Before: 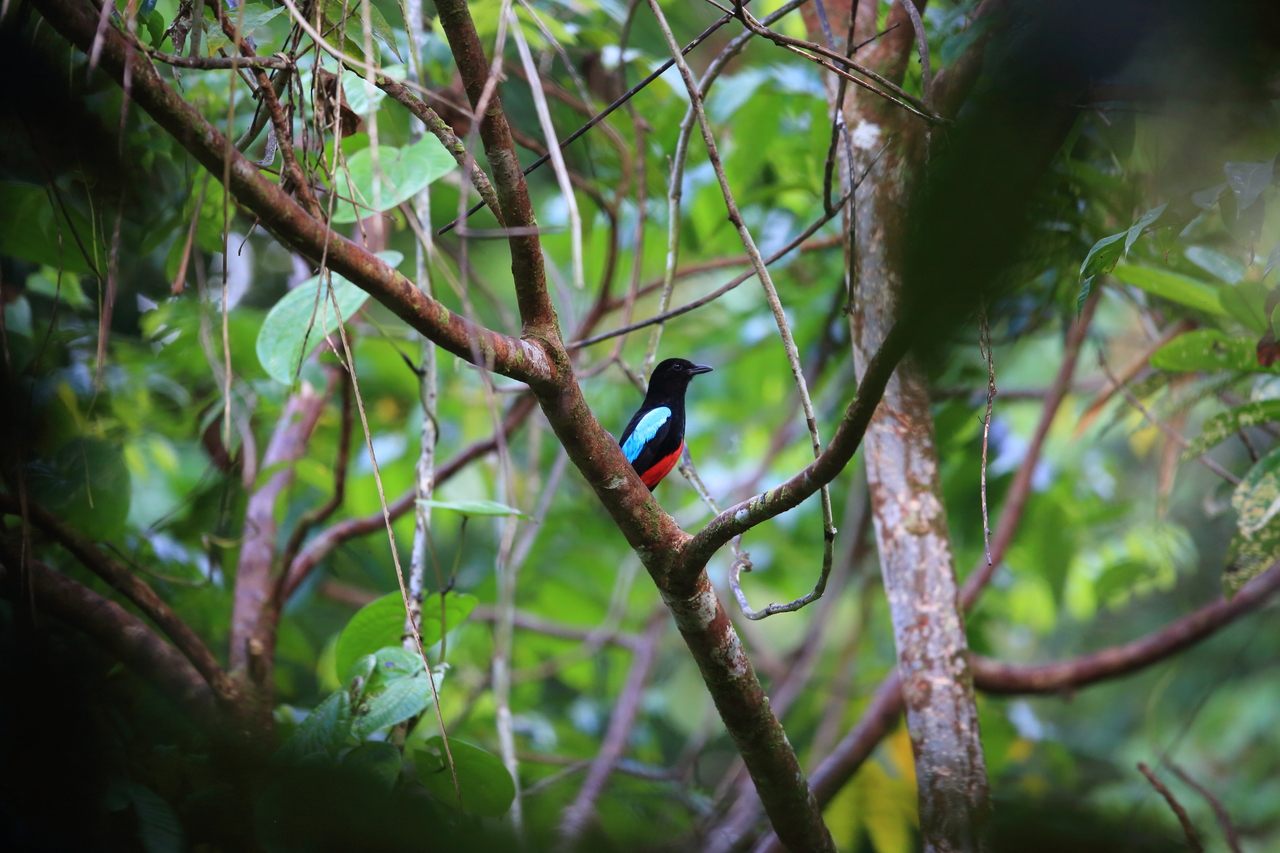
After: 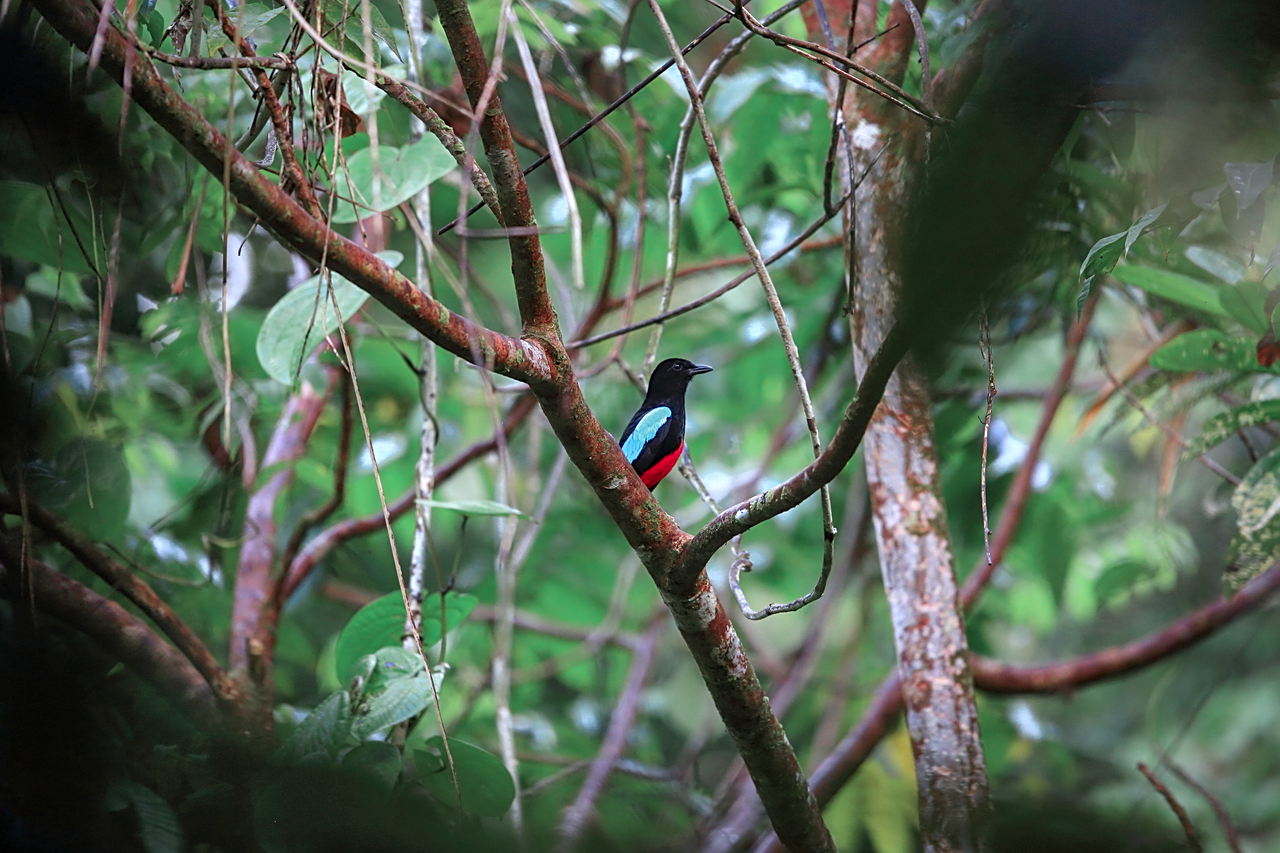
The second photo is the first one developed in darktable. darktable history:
color zones: curves: ch0 [(0, 0.466) (0.128, 0.466) (0.25, 0.5) (0.375, 0.456) (0.5, 0.5) (0.625, 0.5) (0.737, 0.652) (0.875, 0.5)]; ch1 [(0, 0.603) (0.125, 0.618) (0.261, 0.348) (0.372, 0.353) (0.497, 0.363) (0.611, 0.45) (0.731, 0.427) (0.875, 0.518) (0.998, 0.652)]; ch2 [(0, 0.559) (0.125, 0.451) (0.253, 0.564) (0.37, 0.578) (0.5, 0.466) (0.625, 0.471) (0.731, 0.471) (0.88, 0.485)]
sharpen: on, module defaults
shadows and highlights: on, module defaults
local contrast: on, module defaults
